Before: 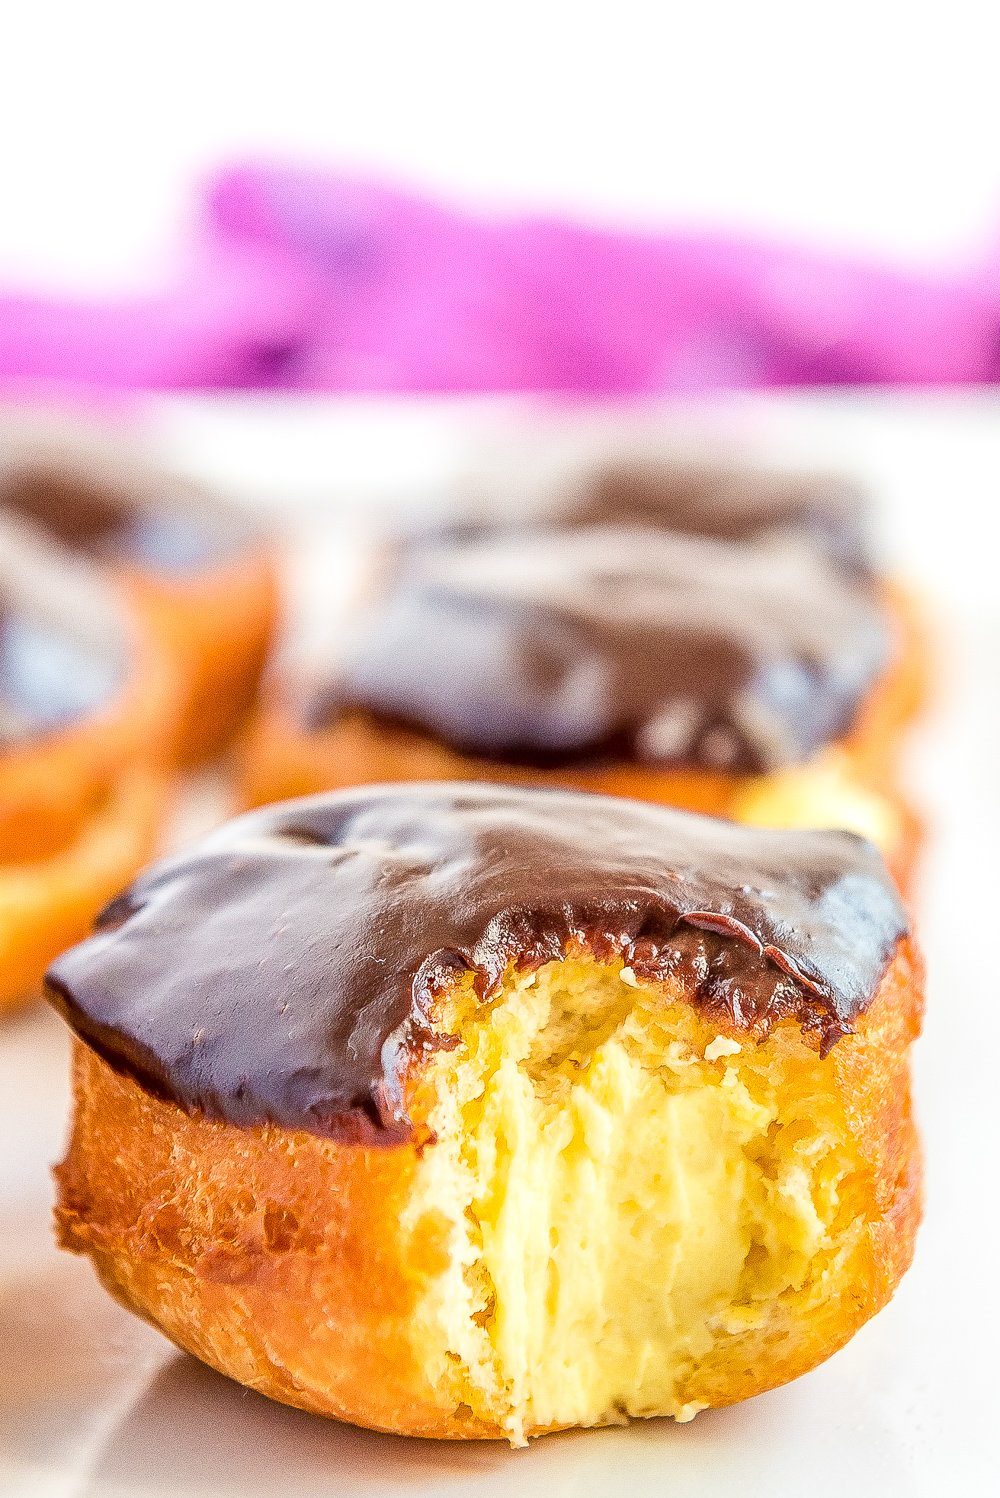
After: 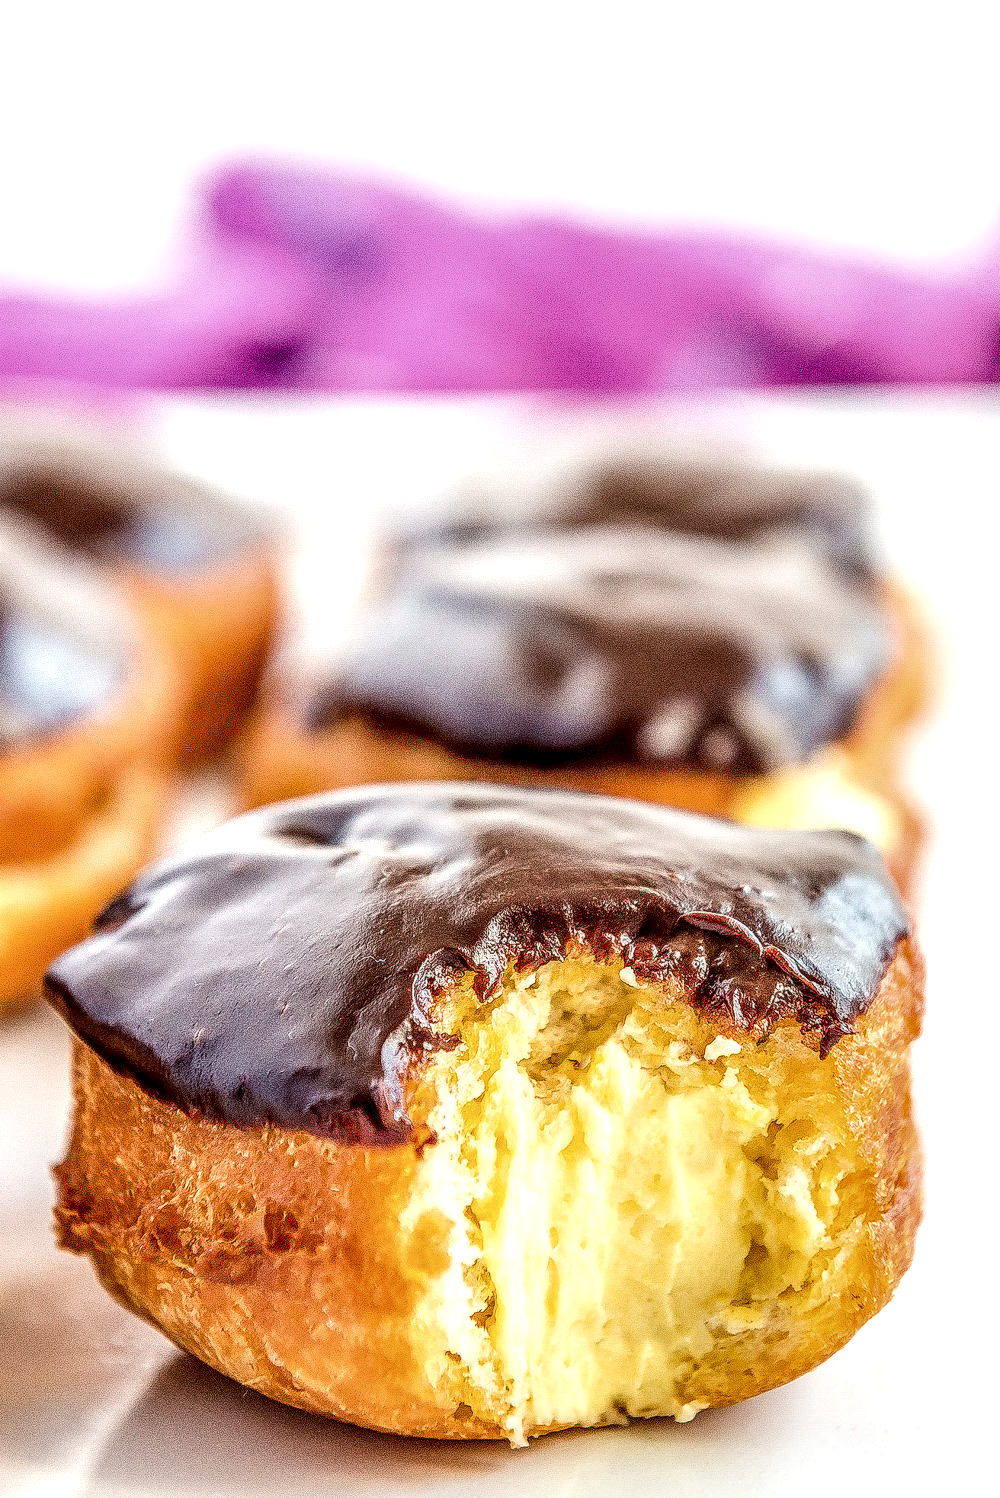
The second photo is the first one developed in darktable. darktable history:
local contrast: highlights 2%, shadows 3%, detail 182%
contrast brightness saturation: saturation -0.092
